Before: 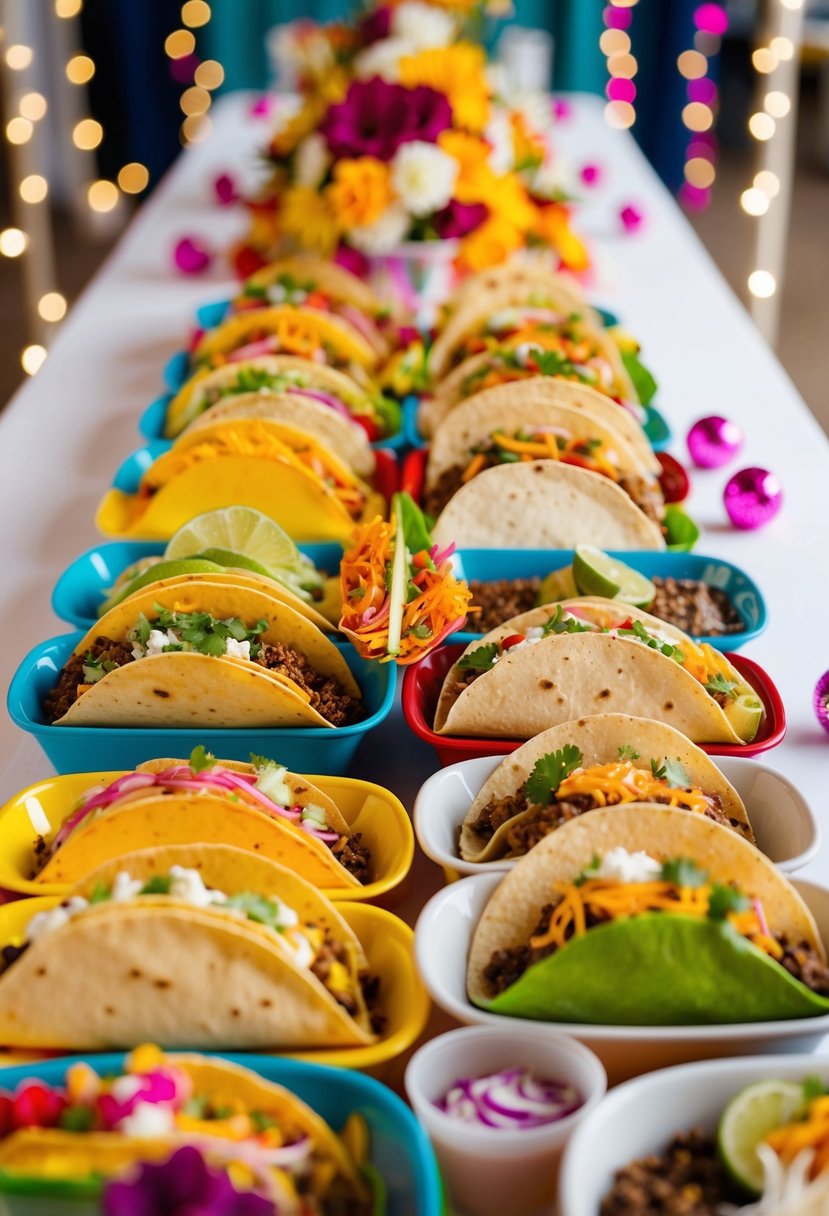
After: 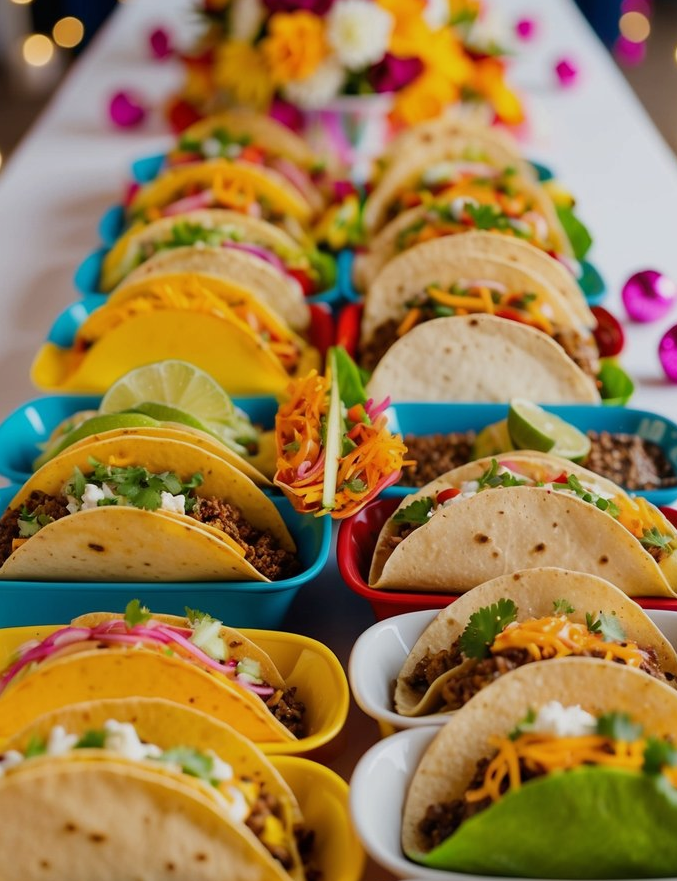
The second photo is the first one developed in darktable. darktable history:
crop: left 7.853%, top 12.041%, right 10.452%, bottom 15.469%
exposure: exposure -0.338 EV, compensate highlight preservation false
